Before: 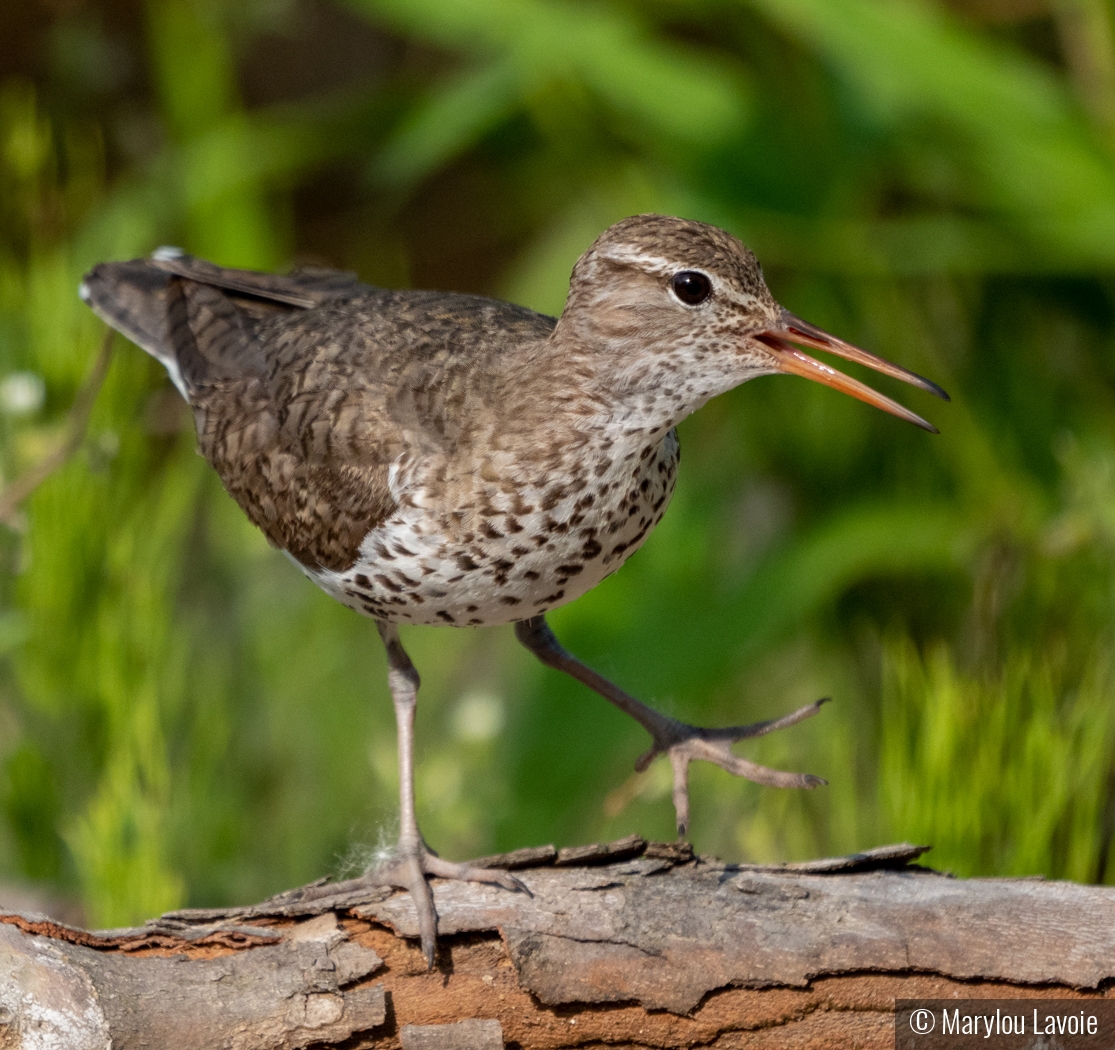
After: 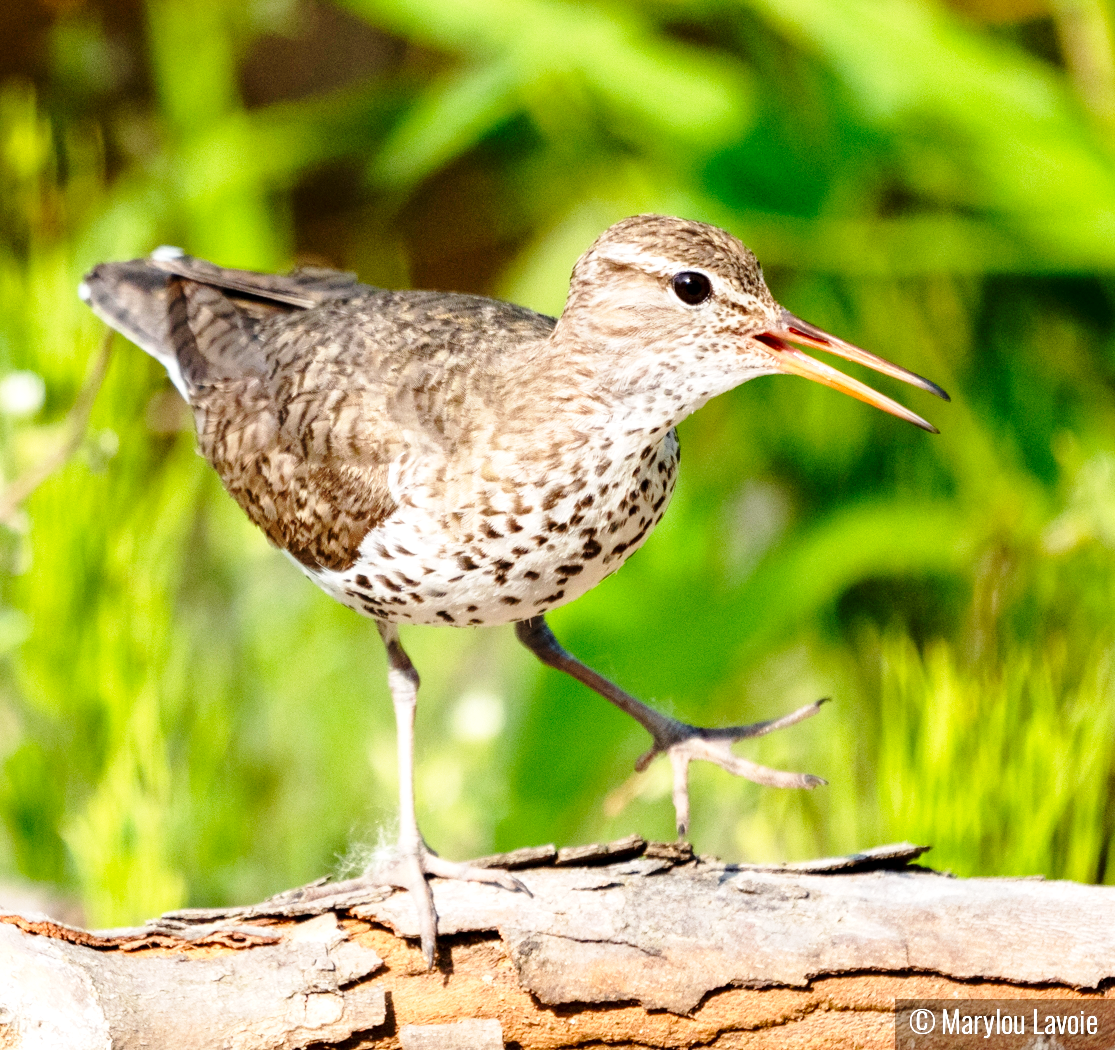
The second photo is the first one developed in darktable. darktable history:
exposure: black level correction 0.001, exposure 0.964 EV, compensate highlight preservation false
contrast brightness saturation: contrast 0.043, saturation 0.066
base curve: curves: ch0 [(0, 0) (0.028, 0.03) (0.121, 0.232) (0.46, 0.748) (0.859, 0.968) (1, 1)], preserve colors none
